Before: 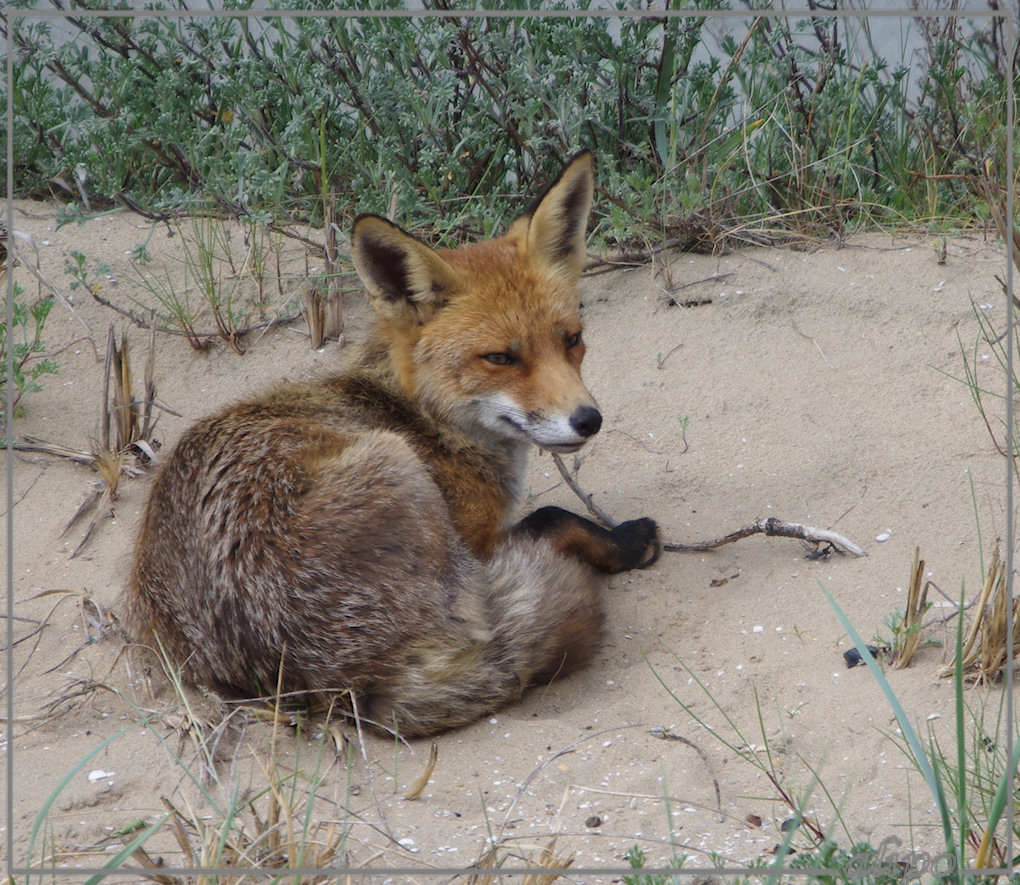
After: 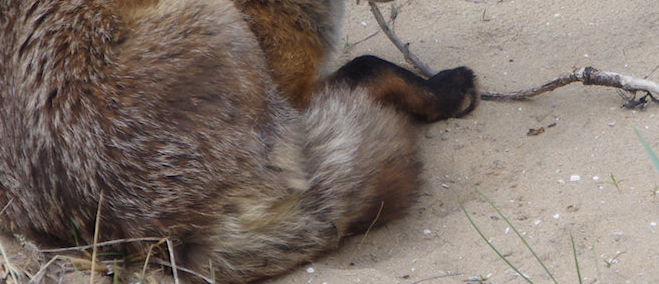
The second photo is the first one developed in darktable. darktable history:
crop: left 17.968%, top 51.001%, right 17.371%, bottom 16.894%
